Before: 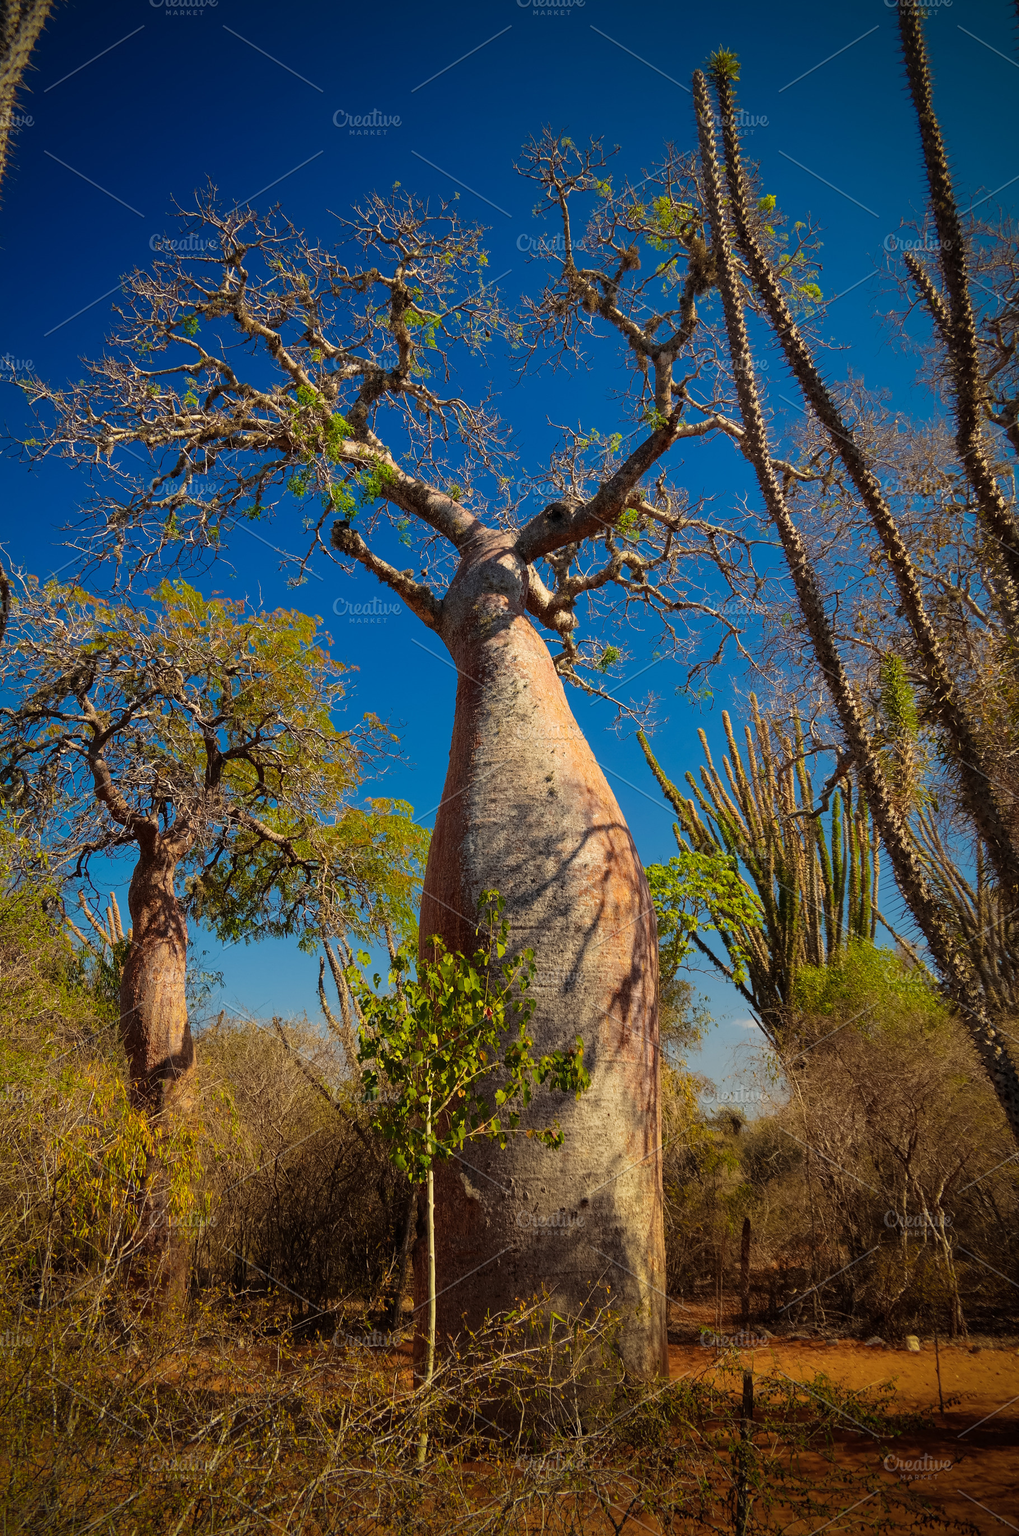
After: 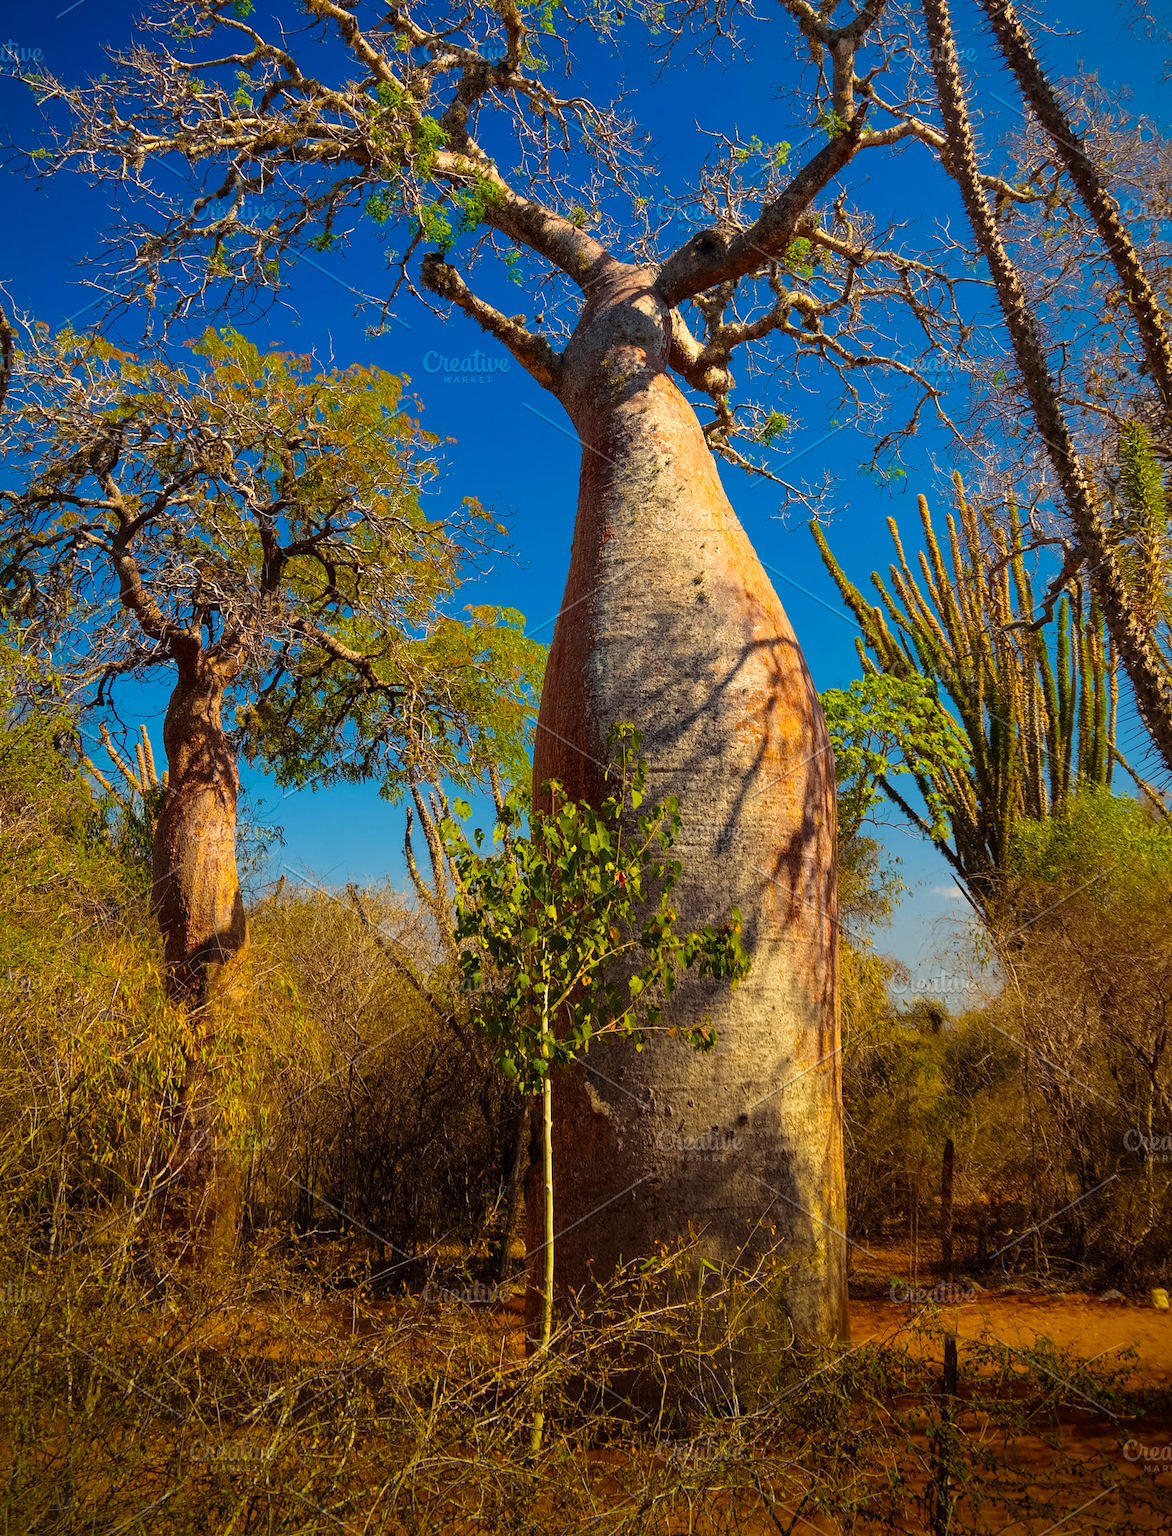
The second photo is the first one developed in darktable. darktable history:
color balance rgb: highlights gain › luminance 17.302%, perceptual saturation grading › global saturation 31.318%
crop: top 20.978%, right 9.449%, bottom 0.333%
